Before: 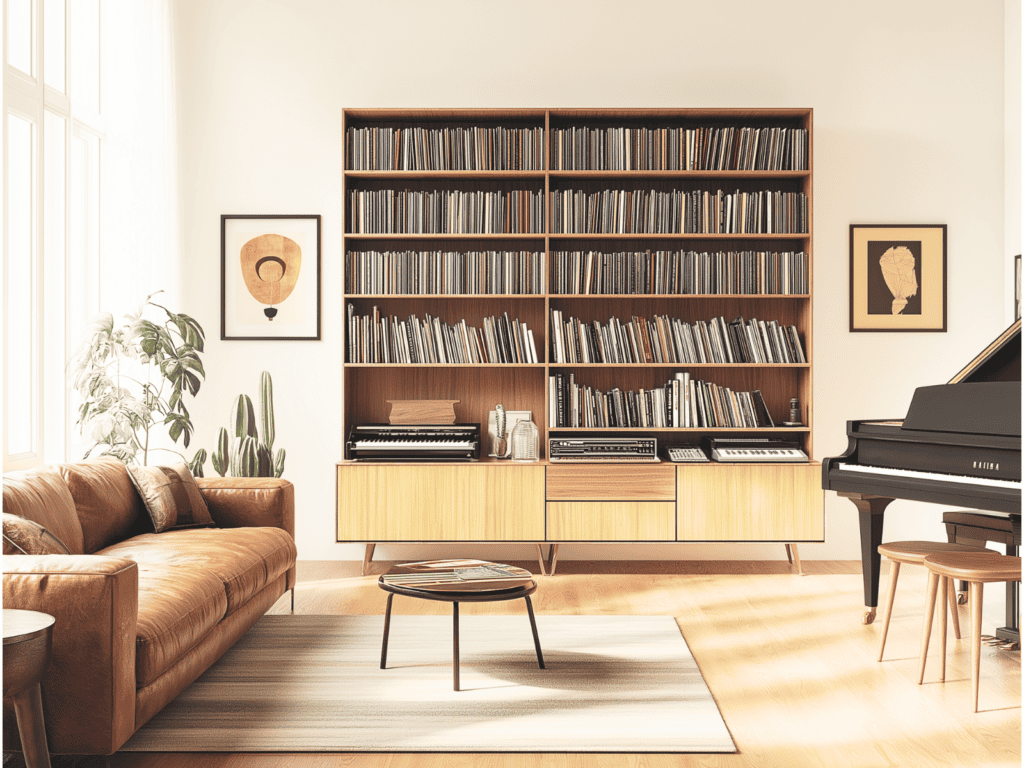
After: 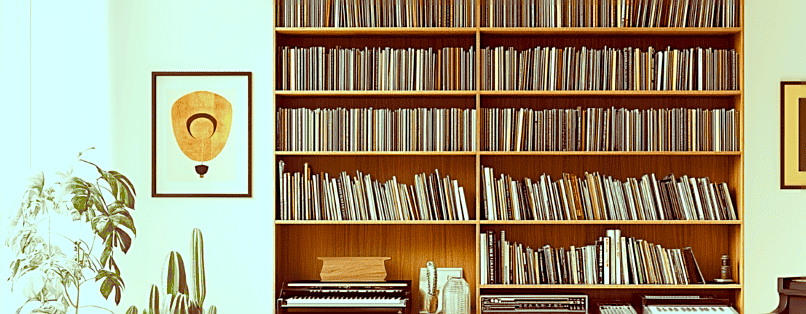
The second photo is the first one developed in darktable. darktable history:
sharpen: on, module defaults
color balance rgb: highlights gain › chroma 4.019%, highlights gain › hue 203.45°, global offset › luminance -0.2%, global offset › chroma 0.27%, perceptual saturation grading › global saturation 34.886%, perceptual saturation grading › highlights -24.805%, perceptual saturation grading › shadows 49.888%, global vibrance 50.545%
crop: left 6.773%, top 18.677%, right 14.456%, bottom 40.369%
